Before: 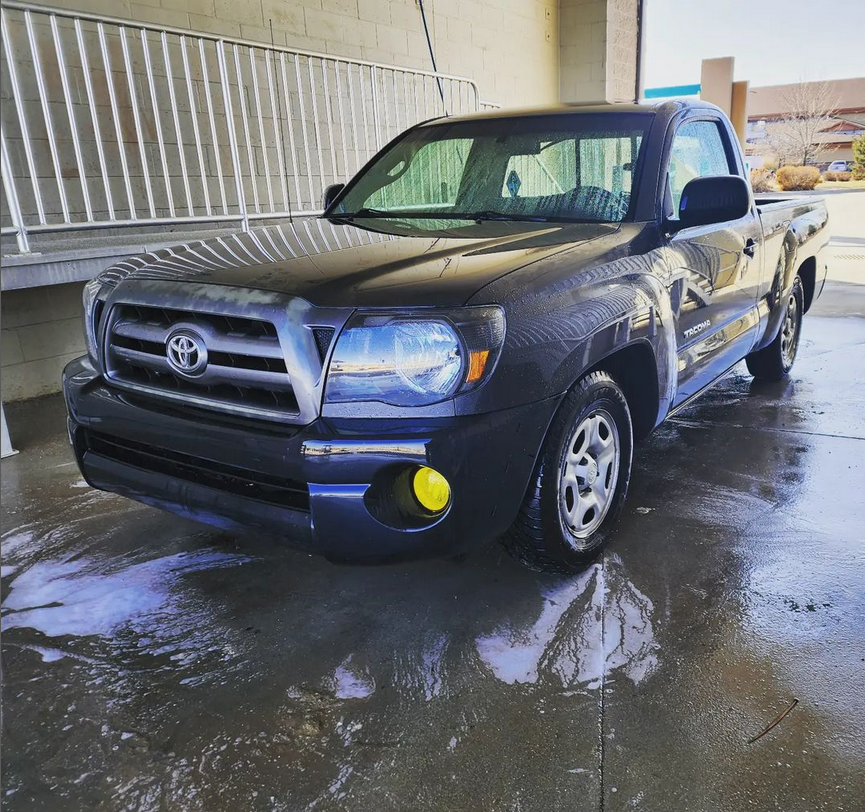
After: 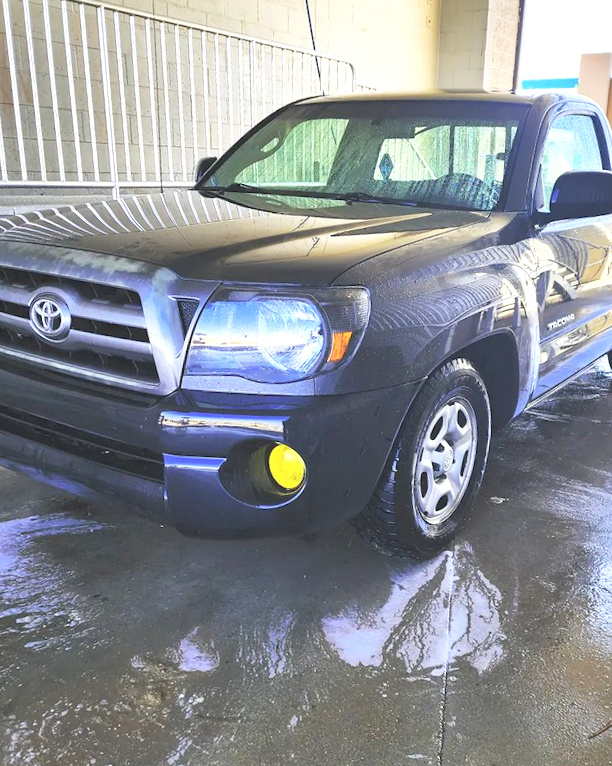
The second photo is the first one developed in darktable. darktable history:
crop and rotate: angle -3.27°, left 14.277%, top 0.028%, right 10.766%, bottom 0.028%
exposure: exposure 1 EV, compensate highlight preservation false
contrast brightness saturation: contrast -0.15, brightness 0.05, saturation -0.12
